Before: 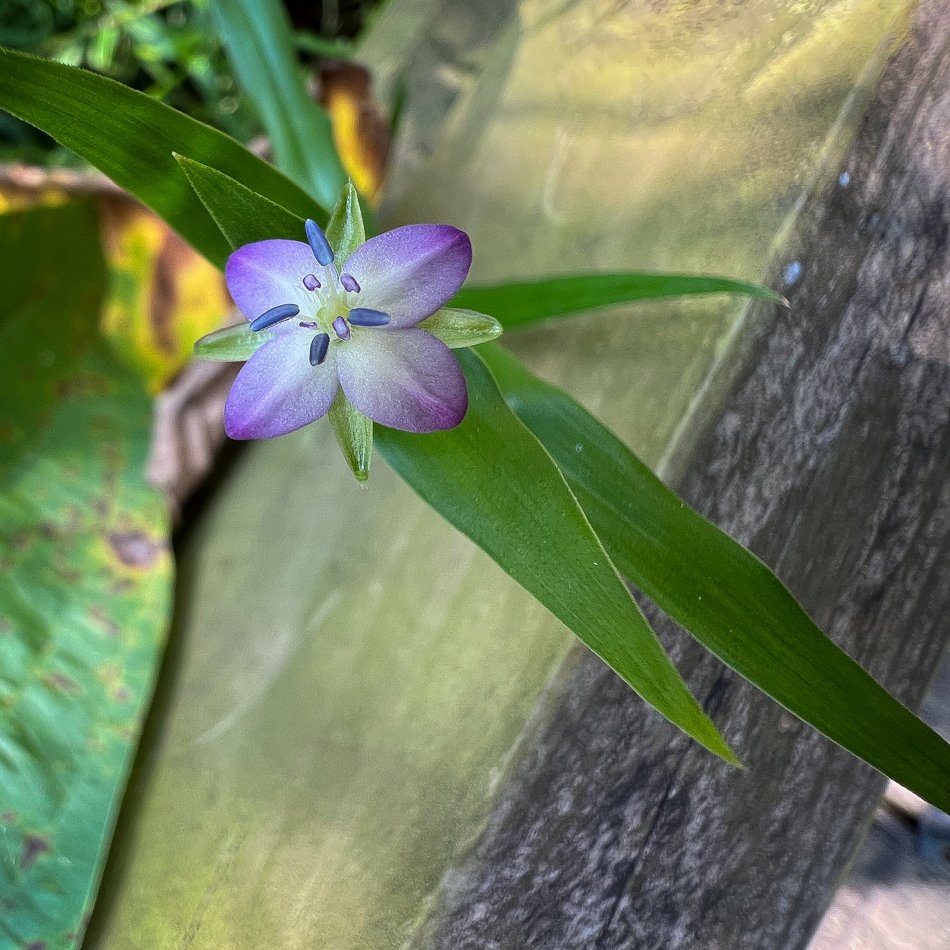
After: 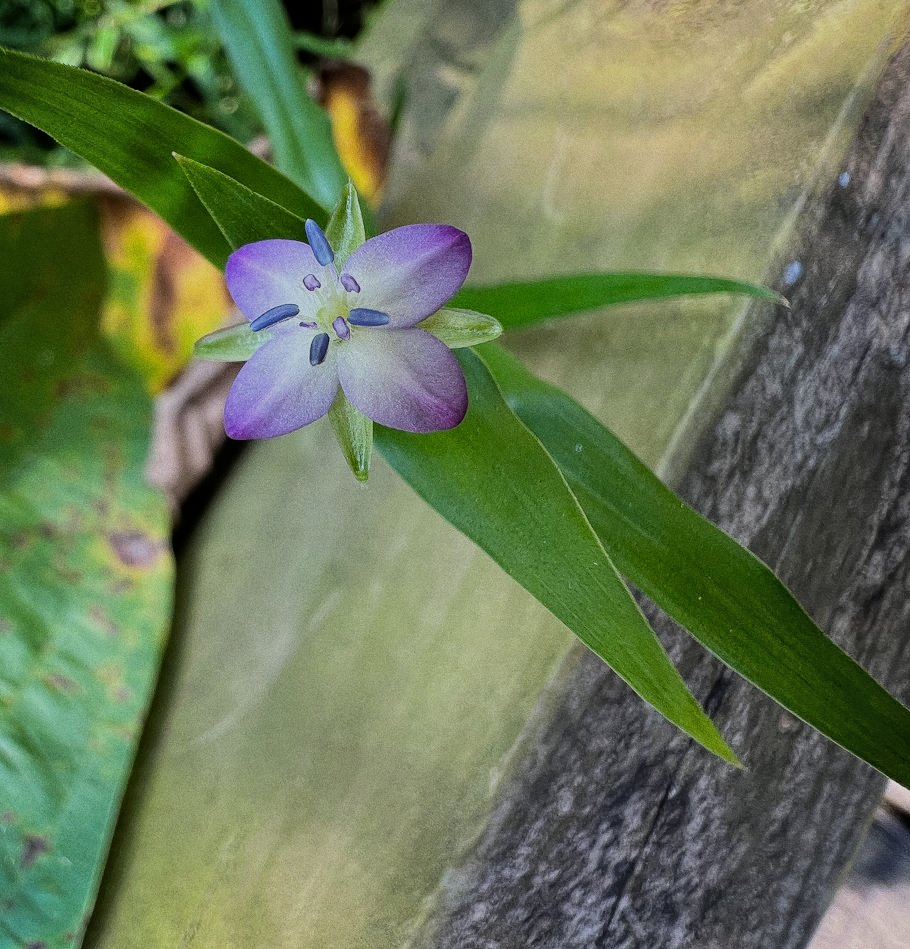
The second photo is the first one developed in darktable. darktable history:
crop: right 4.126%, bottom 0.031%
filmic rgb: black relative exposure -7.65 EV, white relative exposure 4.56 EV, hardness 3.61
shadows and highlights: shadows 40, highlights -54, highlights color adjustment 46%, low approximation 0.01, soften with gaussian
grain: coarseness 0.09 ISO
